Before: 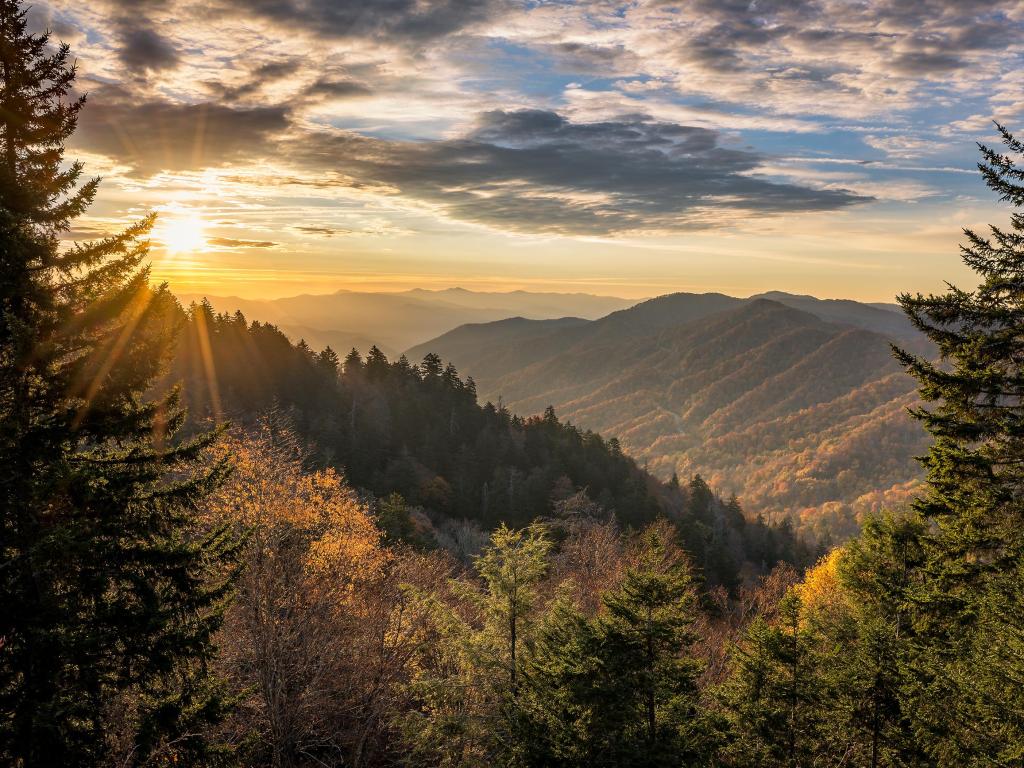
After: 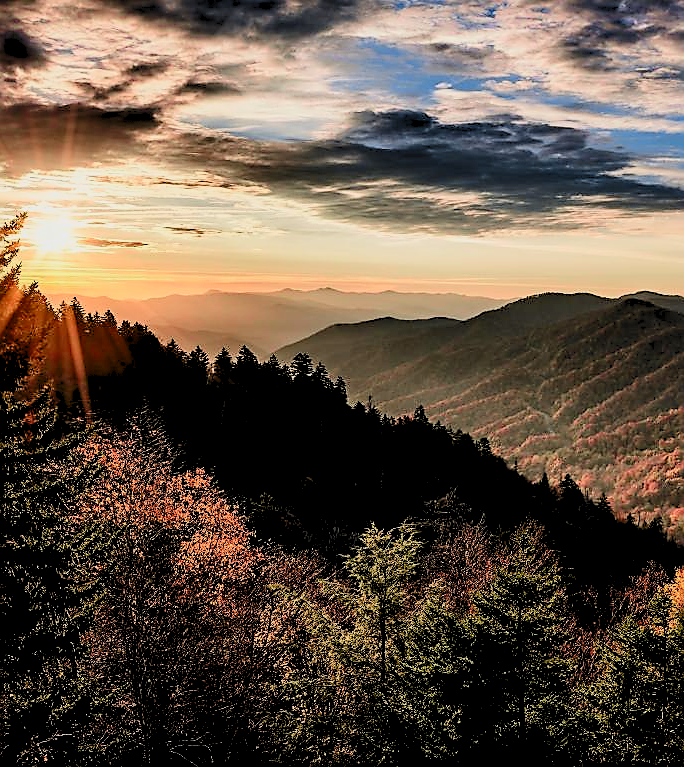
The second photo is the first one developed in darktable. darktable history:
crop and rotate: left 12.725%, right 20.427%
tone equalizer: -8 EV 0.266 EV, -7 EV 0.39 EV, -6 EV 0.443 EV, -5 EV 0.27 EV, -3 EV -0.248 EV, -2 EV -0.39 EV, -1 EV -0.415 EV, +0 EV -0.245 EV, mask exposure compensation -0.488 EV
contrast brightness saturation: contrast 0.218, brightness -0.184, saturation 0.24
shadows and highlights: shadows 19.85, highlights -20.81, highlights color adjustment 78%, soften with gaussian
tone curve: curves: ch0 [(0, 0.009) (0.105, 0.069) (0.195, 0.154) (0.289, 0.278) (0.384, 0.391) (0.513, 0.53) (0.66, 0.667) (0.895, 0.863) (1, 0.919)]; ch1 [(0, 0) (0.161, 0.092) (0.35, 0.33) (0.403, 0.395) (0.456, 0.469) (0.502, 0.499) (0.519, 0.514) (0.576, 0.587) (0.642, 0.645) (0.701, 0.742) (1, 0.942)]; ch2 [(0, 0) (0.371, 0.362) (0.437, 0.437) (0.501, 0.5) (0.53, 0.528) (0.569, 0.551) (0.619, 0.58) (0.883, 0.752) (1, 0.929)], color space Lab, independent channels, preserve colors none
levels: black 8.51%, levels [0.093, 0.434, 0.988]
sharpen: radius 1.372, amount 1.246, threshold 0.85
